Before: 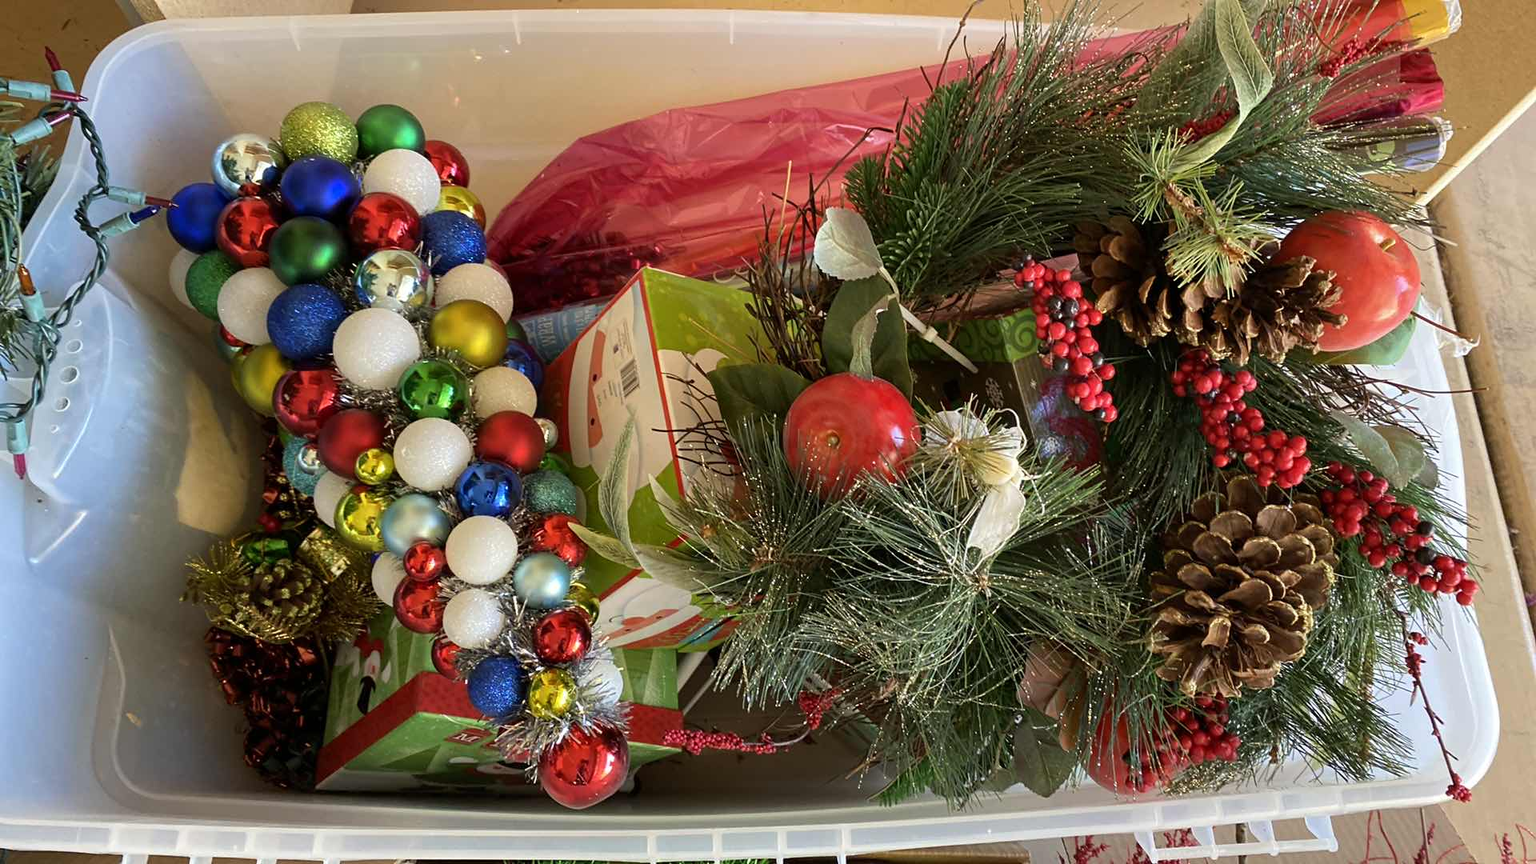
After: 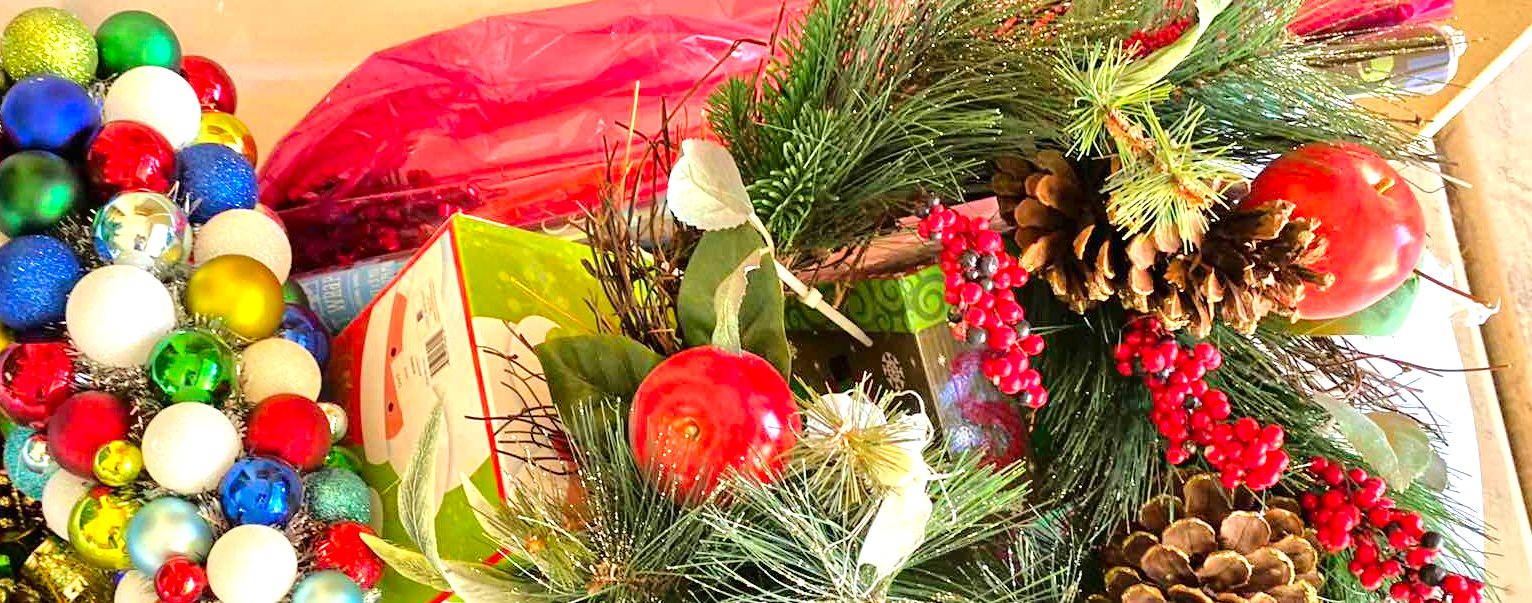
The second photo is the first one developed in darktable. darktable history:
exposure: black level correction 0, exposure 1.104 EV, compensate highlight preservation false
crop: left 18.28%, top 11.127%, right 1.883%, bottom 32.959%
shadows and highlights: radius 120.46, shadows 21.75, white point adjustment -9.59, highlights -15.19, highlights color adjustment 40.51%, soften with gaussian
tone equalizer: -7 EV 0.154 EV, -6 EV 0.617 EV, -5 EV 1.16 EV, -4 EV 1.31 EV, -3 EV 1.12 EV, -2 EV 0.6 EV, -1 EV 0.156 EV, smoothing diameter 2.15%, edges refinement/feathering 16.42, mask exposure compensation -1.57 EV, filter diffusion 5
